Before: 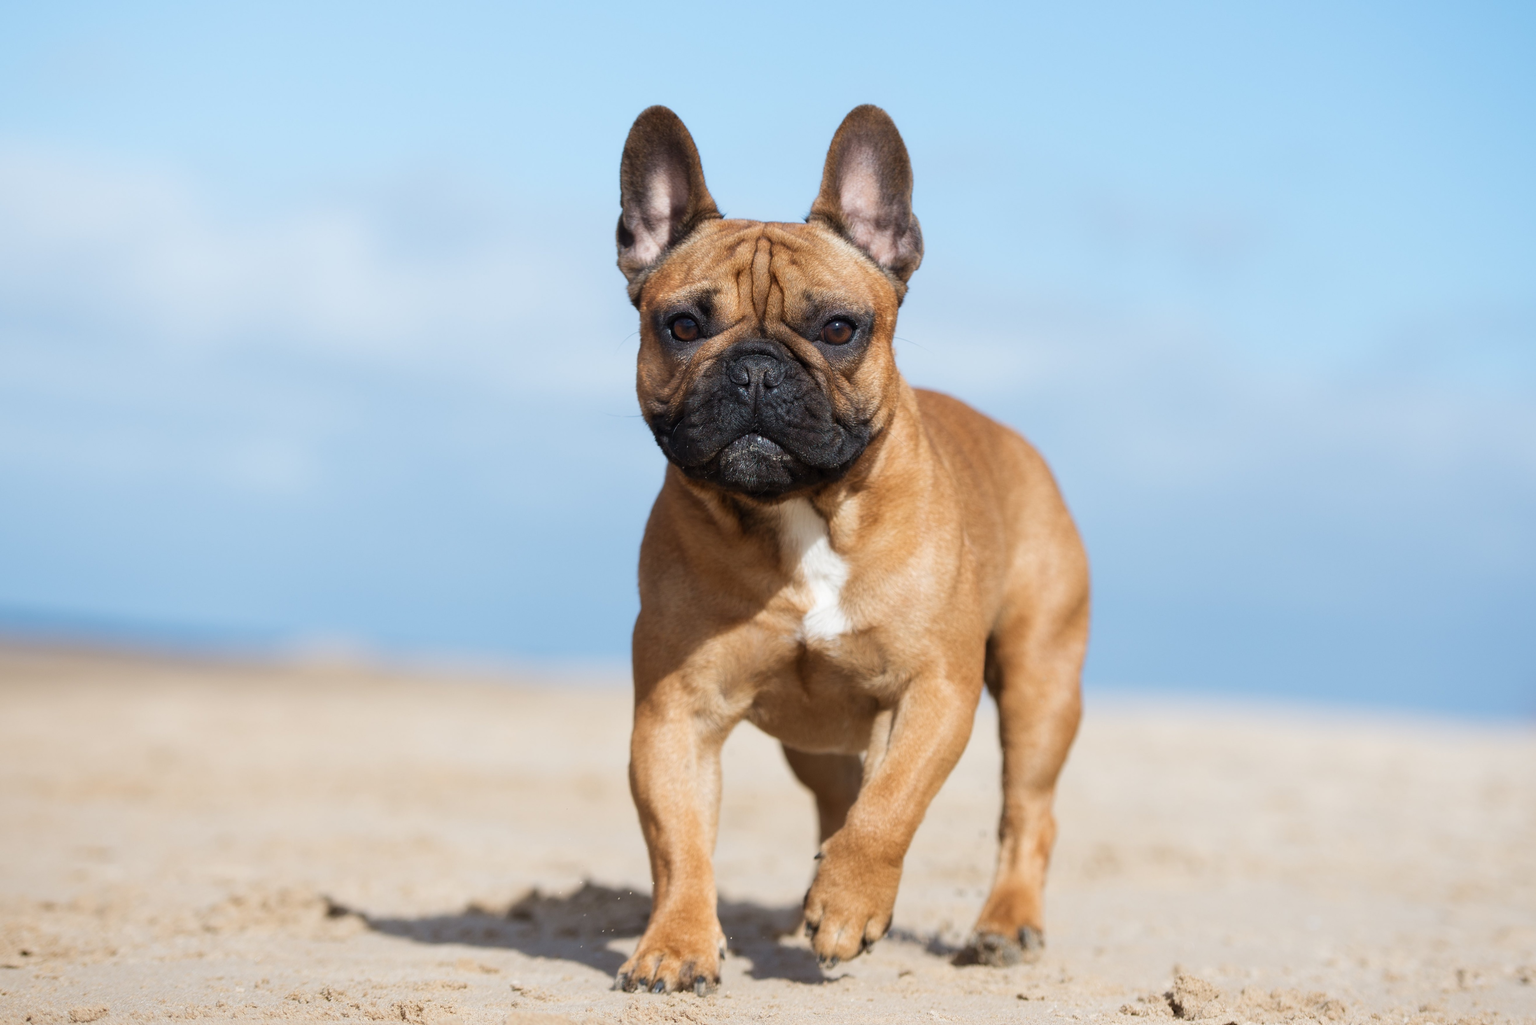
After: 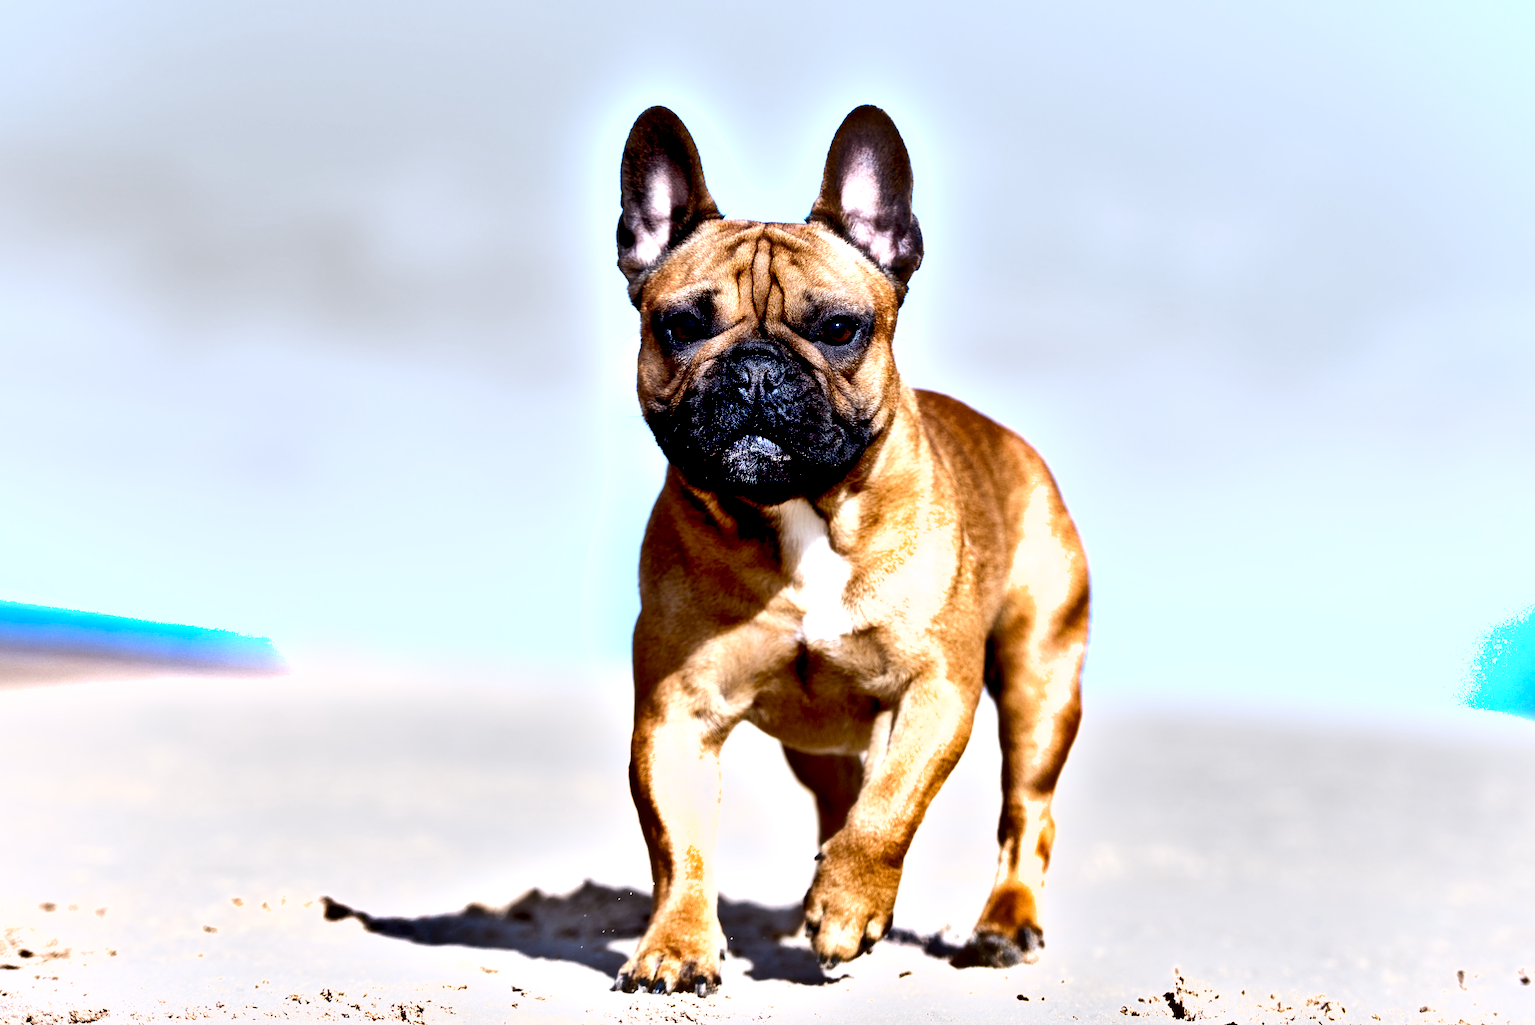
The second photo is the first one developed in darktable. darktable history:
exposure: black level correction 0.04, exposure 0.5 EV, compensate highlight preservation false
white balance: red 0.967, blue 1.119, emerald 0.756
tone equalizer: -8 EV -0.75 EV, -7 EV -0.7 EV, -6 EV -0.6 EV, -5 EV -0.4 EV, -3 EV 0.4 EV, -2 EV 0.6 EV, -1 EV 0.7 EV, +0 EV 0.75 EV, edges refinement/feathering 500, mask exposure compensation -1.57 EV, preserve details no
shadows and highlights: radius 118.69, shadows 42.21, highlights -61.56, soften with gaussian
